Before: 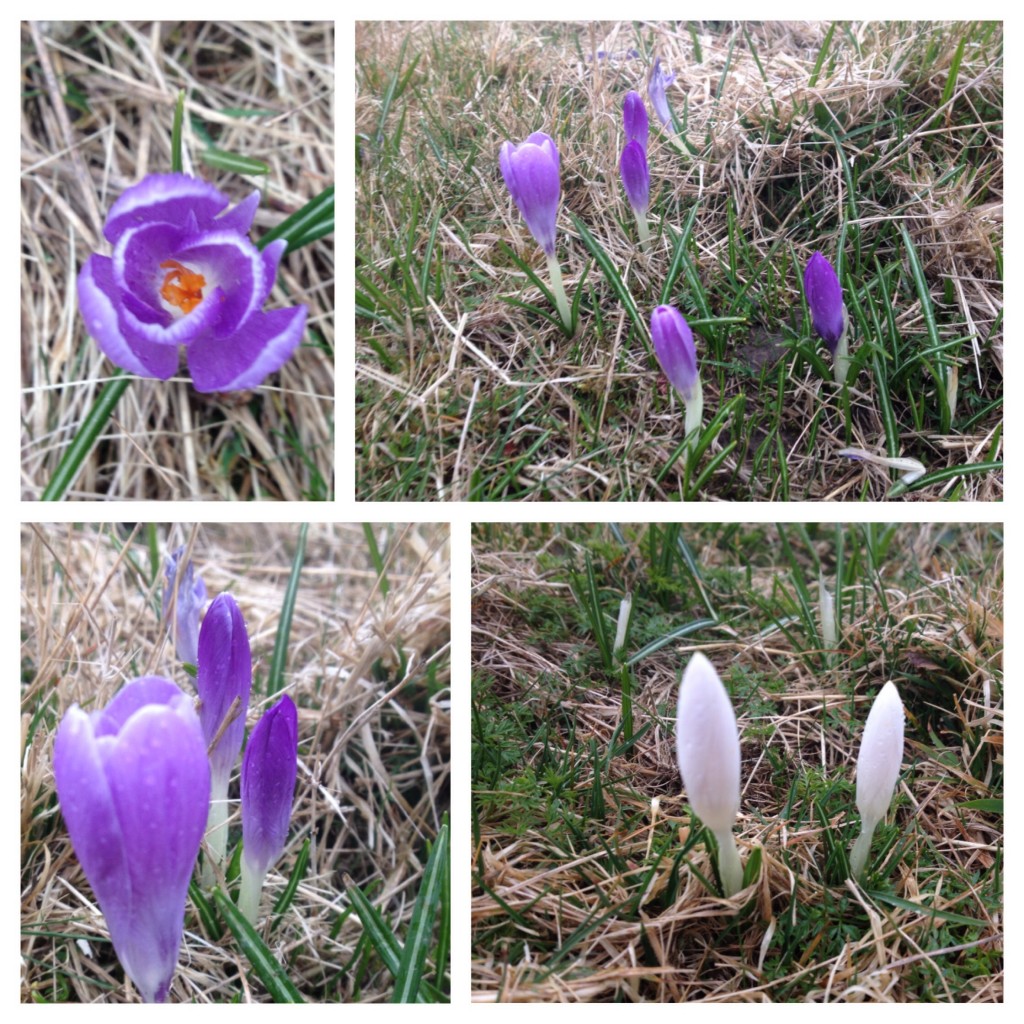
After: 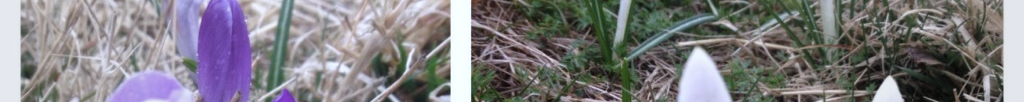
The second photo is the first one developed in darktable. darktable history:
vignetting: fall-off start 18.21%, fall-off radius 137.95%, brightness -0.207, center (-0.078, 0.066), width/height ratio 0.62, shape 0.59
crop and rotate: top 59.084%, bottom 30.916%
white balance: red 0.967, blue 1.049
